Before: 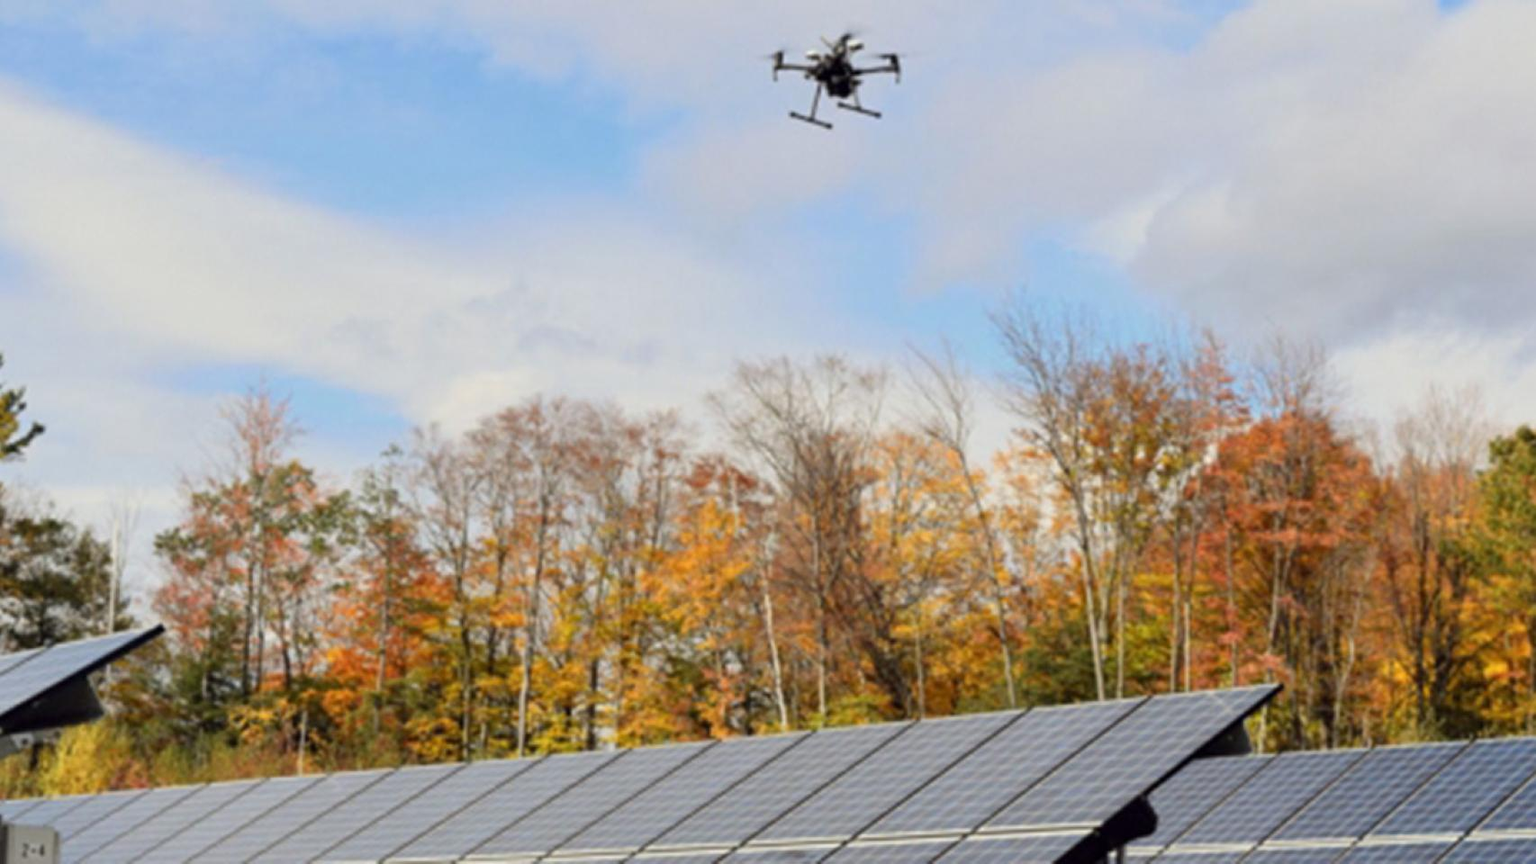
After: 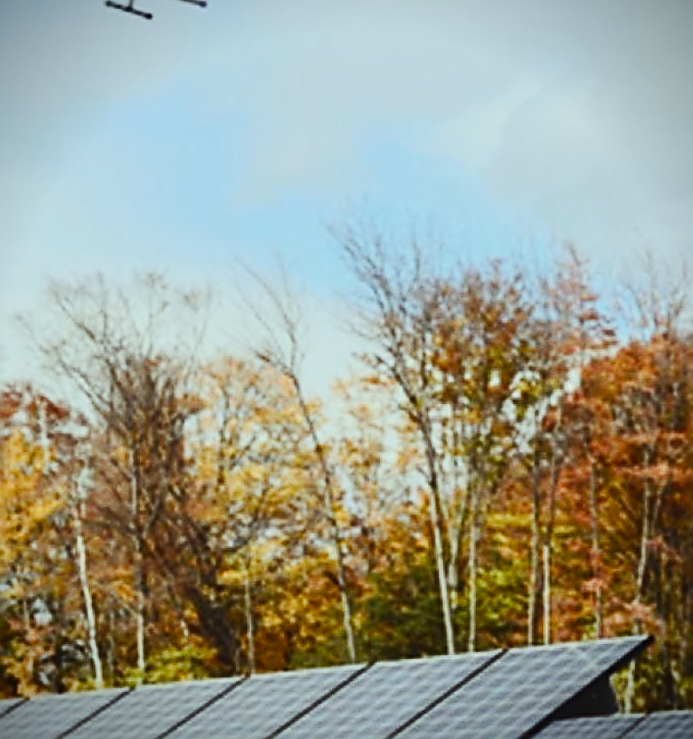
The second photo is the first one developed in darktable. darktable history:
sharpen: radius 1.694, amount 1.277
tone curve: curves: ch0 [(0, 0) (0.003, 0.003) (0.011, 0.012) (0.025, 0.023) (0.044, 0.04) (0.069, 0.056) (0.1, 0.082) (0.136, 0.107) (0.177, 0.144) (0.224, 0.186) (0.277, 0.237) (0.335, 0.297) (0.399, 0.37) (0.468, 0.465) (0.543, 0.567) (0.623, 0.68) (0.709, 0.782) (0.801, 0.86) (0.898, 0.924) (1, 1)], color space Lab, independent channels, preserve colors none
tone equalizer: -8 EV -0.73 EV, -7 EV -0.686 EV, -6 EV -0.606 EV, -5 EV -0.377 EV, -3 EV 0.366 EV, -2 EV 0.6 EV, -1 EV 0.683 EV, +0 EV 0.731 EV, edges refinement/feathering 500, mask exposure compensation -1.57 EV, preserve details no
vignetting: fall-off start 91.75%, brightness -0.639, saturation -0.004
crop: left 45.269%, top 12.966%, right 14.087%, bottom 9.955%
exposure: black level correction -0.016, exposure -1.035 EV, compensate highlight preservation false
base curve: curves: ch0 [(0, 0) (0.158, 0.273) (0.879, 0.895) (1, 1)], preserve colors none
color balance rgb: highlights gain › chroma 4.102%, highlights gain › hue 199.41°, perceptual saturation grading › global saturation 13.567%, perceptual saturation grading › highlights -25.891%, perceptual saturation grading › shadows 29.659%
